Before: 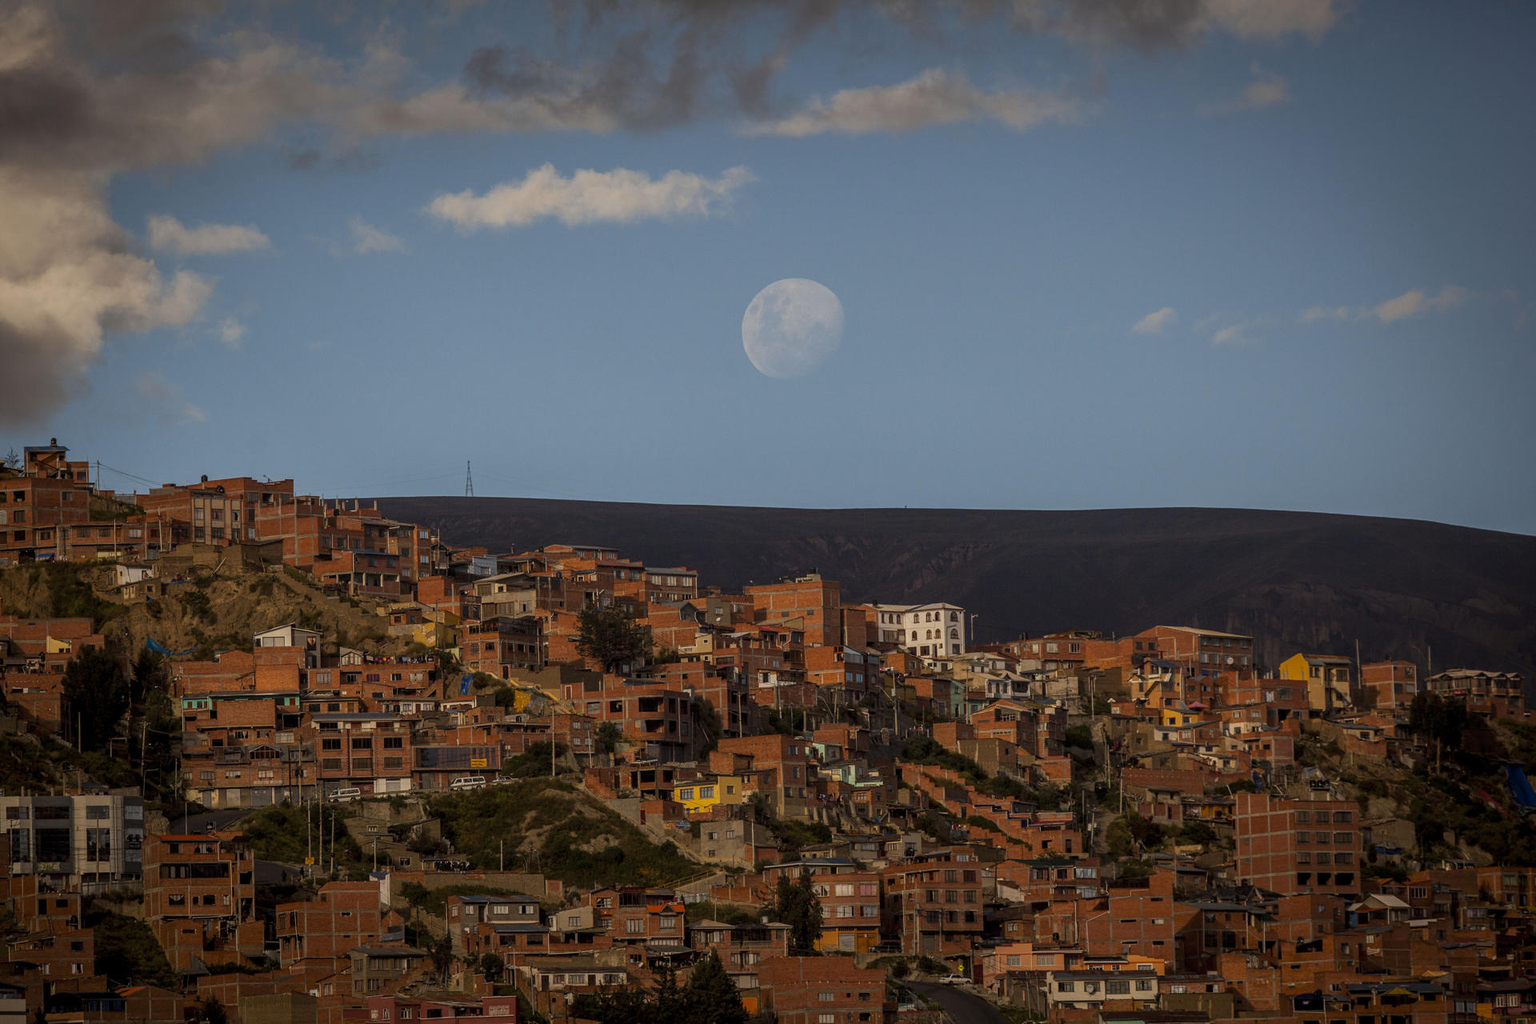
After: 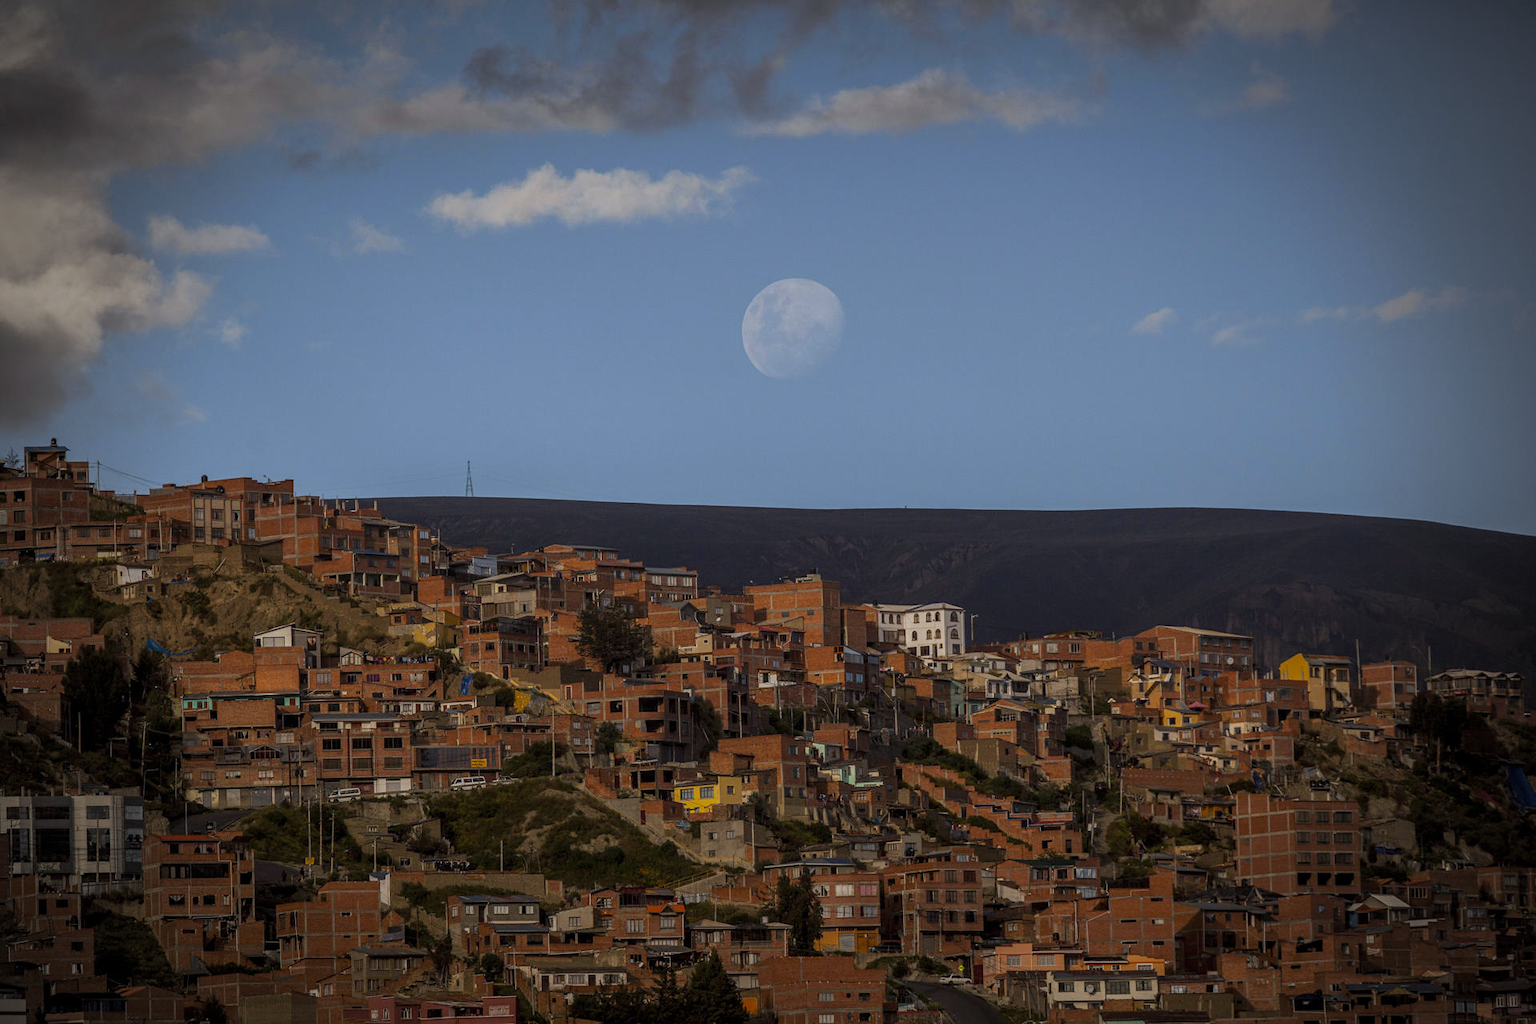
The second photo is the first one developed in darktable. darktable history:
white balance: red 0.954, blue 1.079
vignetting: fall-off start 74.49%, fall-off radius 65.9%, brightness -0.628, saturation -0.68
